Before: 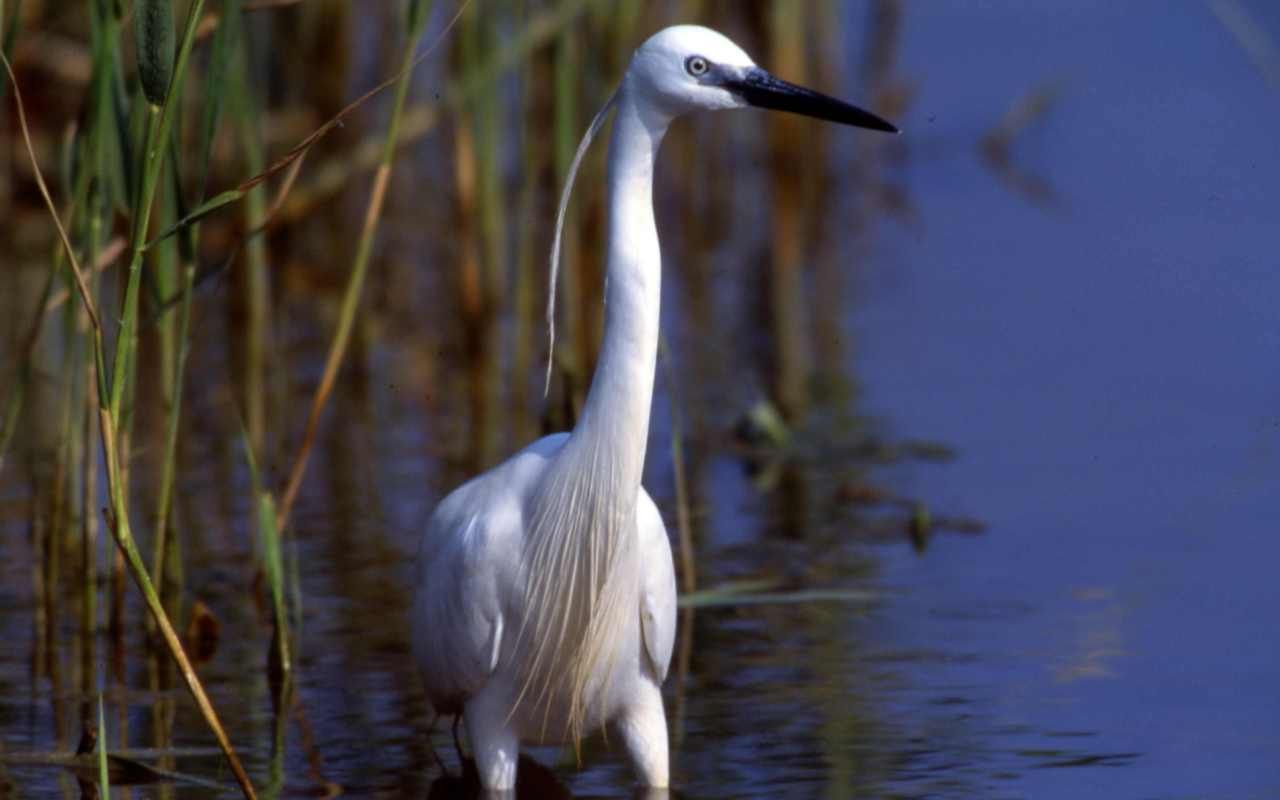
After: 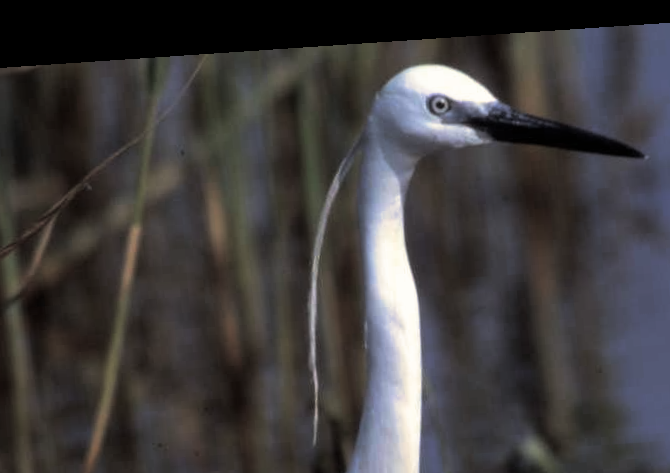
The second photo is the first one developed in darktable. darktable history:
crop: left 19.556%, right 30.401%, bottom 46.458%
exposure: exposure -0.048 EV, compensate highlight preservation false
rotate and perspective: rotation -4.2°, shear 0.006, automatic cropping off
split-toning: shadows › hue 43.2°, shadows › saturation 0, highlights › hue 50.4°, highlights › saturation 1
